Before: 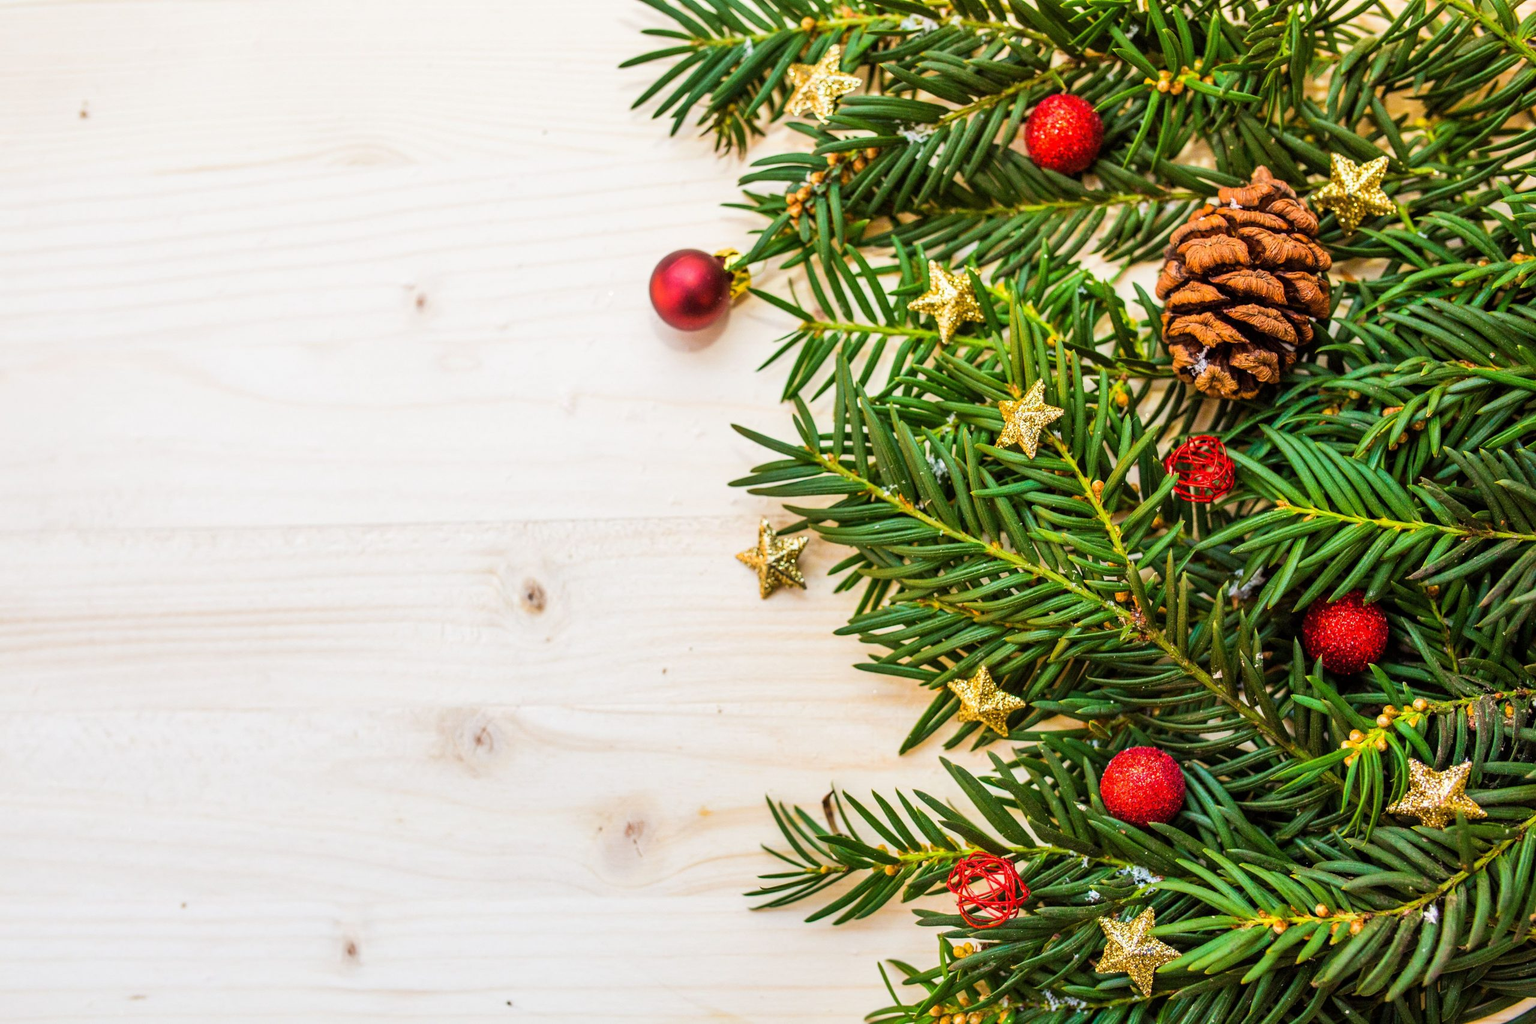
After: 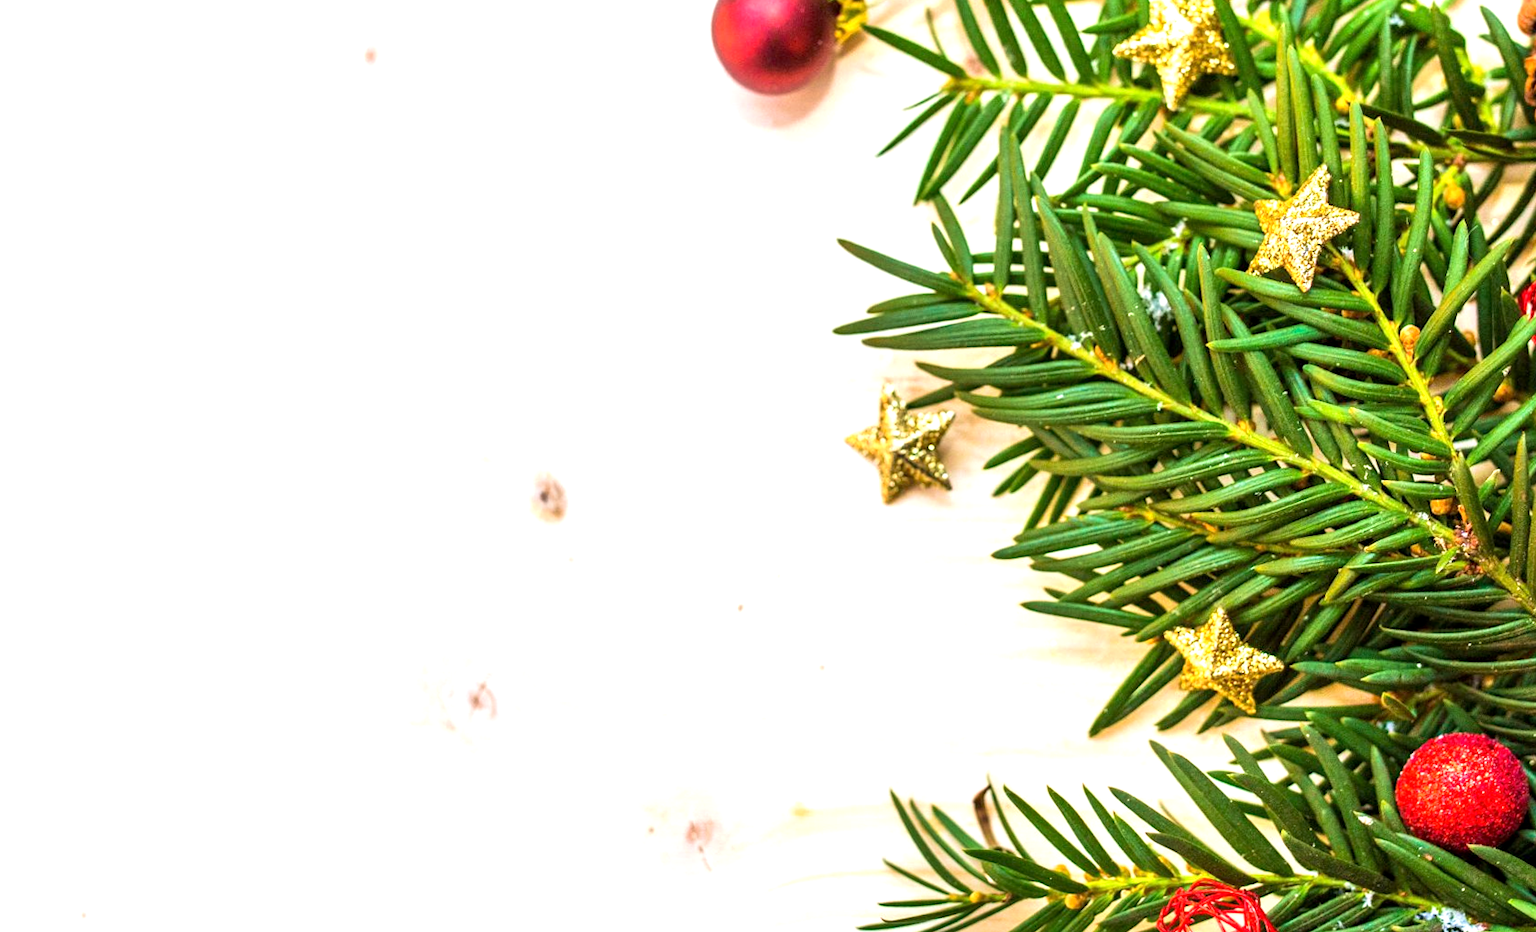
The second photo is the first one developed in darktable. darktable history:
exposure: black level correction 0.001, exposure 0.675 EV, compensate highlight preservation false
crop: left 6.488%, top 27.668%, right 24.183%, bottom 8.656%
velvia: on, module defaults
rotate and perspective: rotation 0.062°, lens shift (vertical) 0.115, lens shift (horizontal) -0.133, crop left 0.047, crop right 0.94, crop top 0.061, crop bottom 0.94
white balance: red 1.004, blue 1.024
